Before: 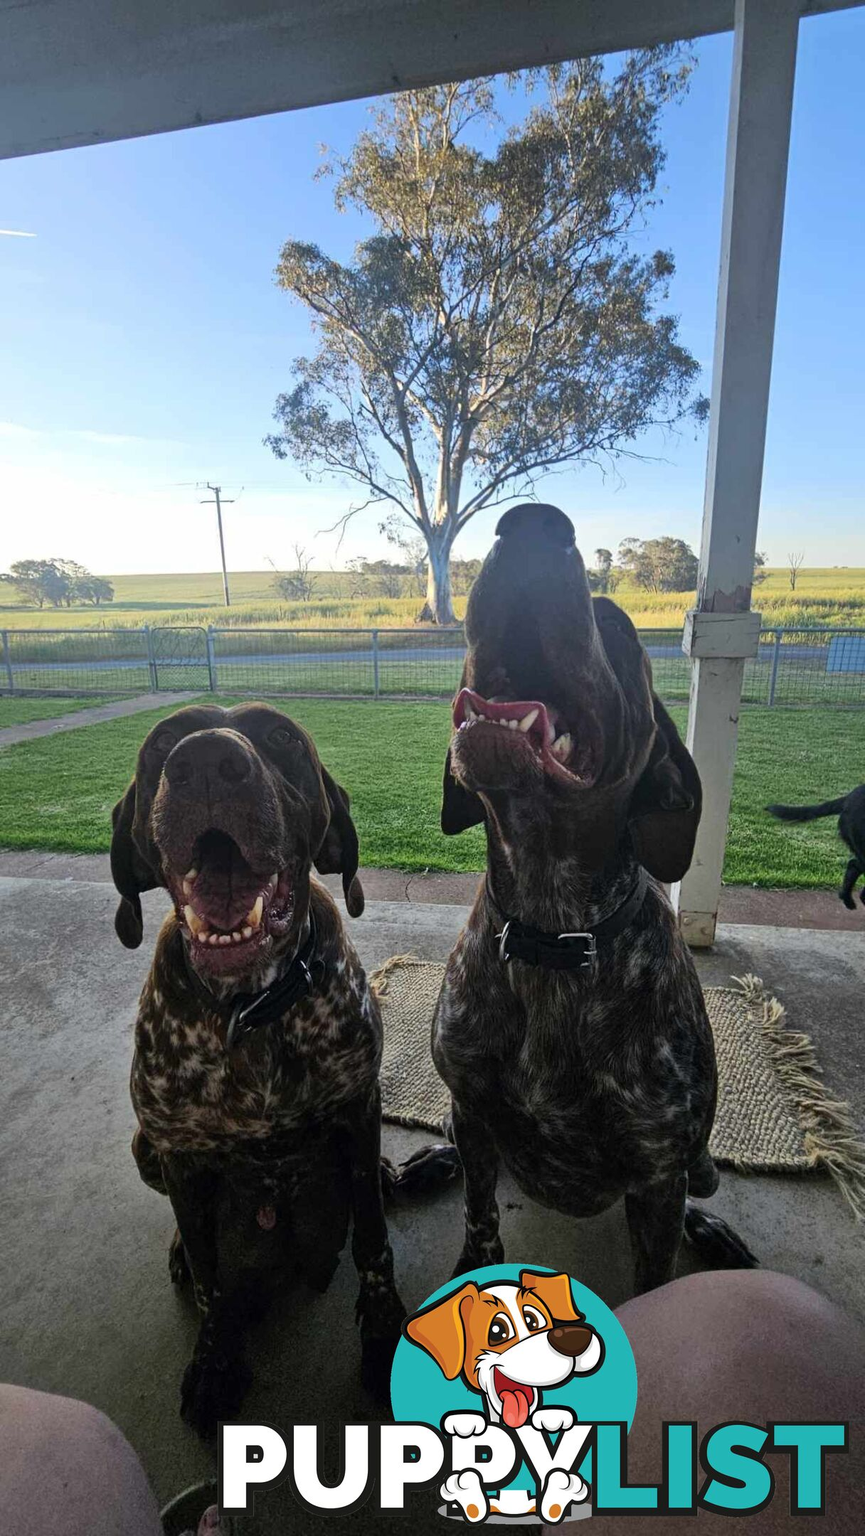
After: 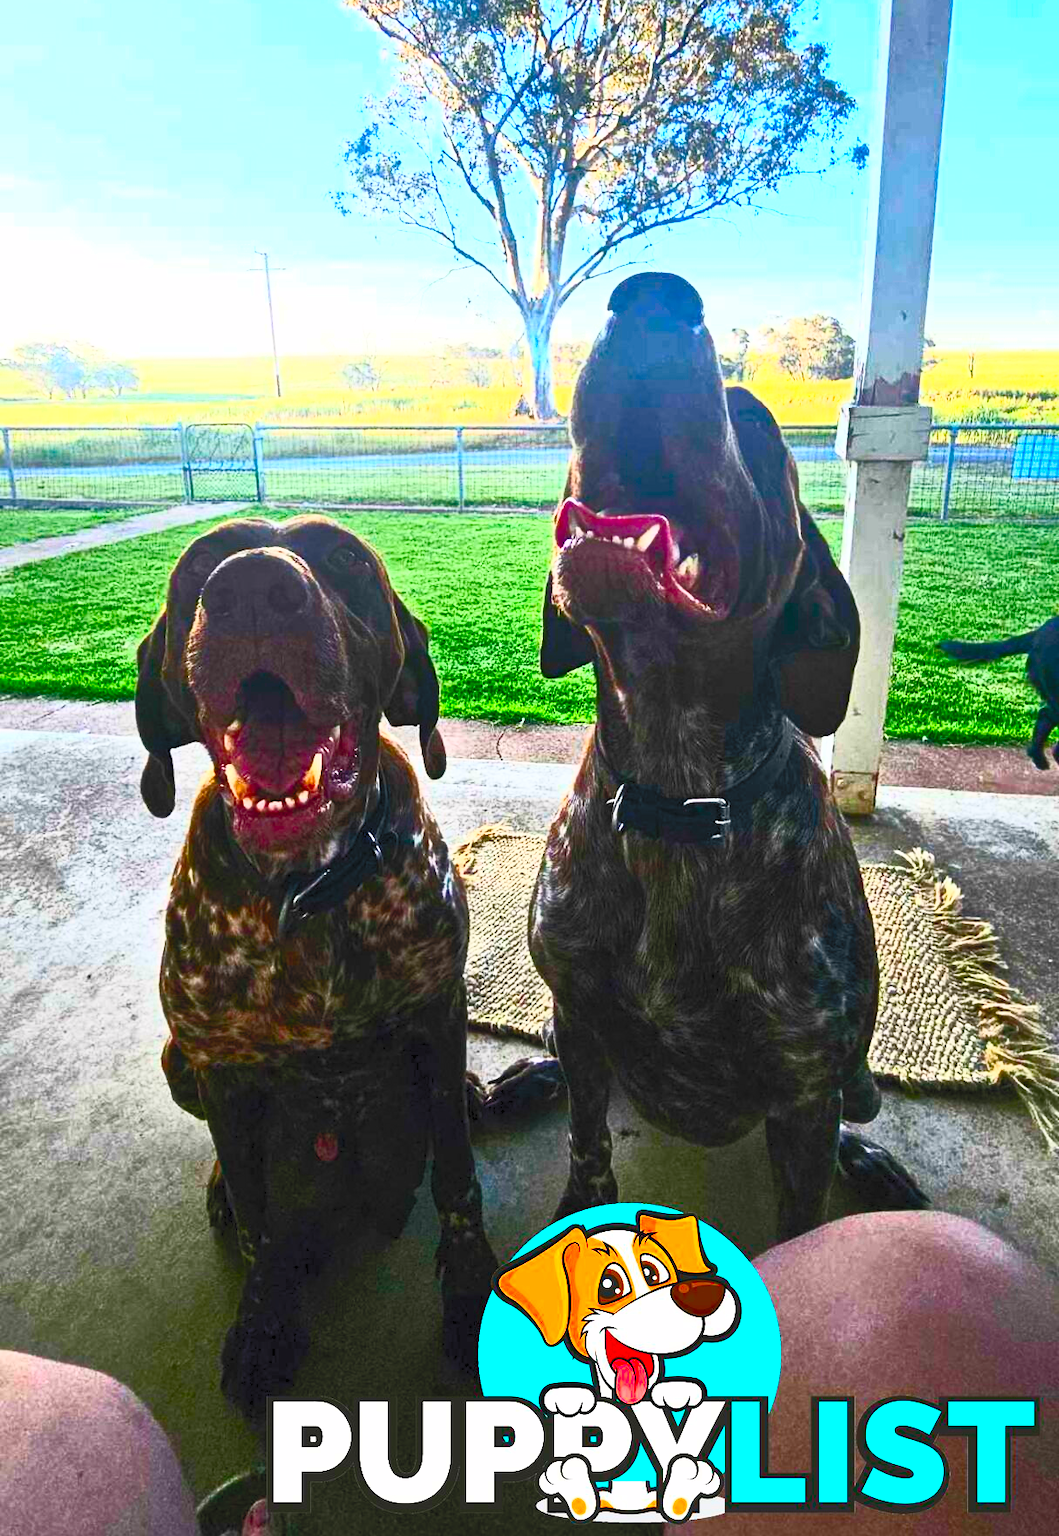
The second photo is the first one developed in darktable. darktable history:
crop and rotate: top 18.357%
color balance rgb: highlights gain › chroma 0.154%, highlights gain › hue 332.59°, perceptual saturation grading › global saturation 25.035%, perceptual saturation grading › highlights -50.267%, perceptual saturation grading › shadows 30.085%
contrast brightness saturation: contrast 0.993, brightness 0.981, saturation 0.994
